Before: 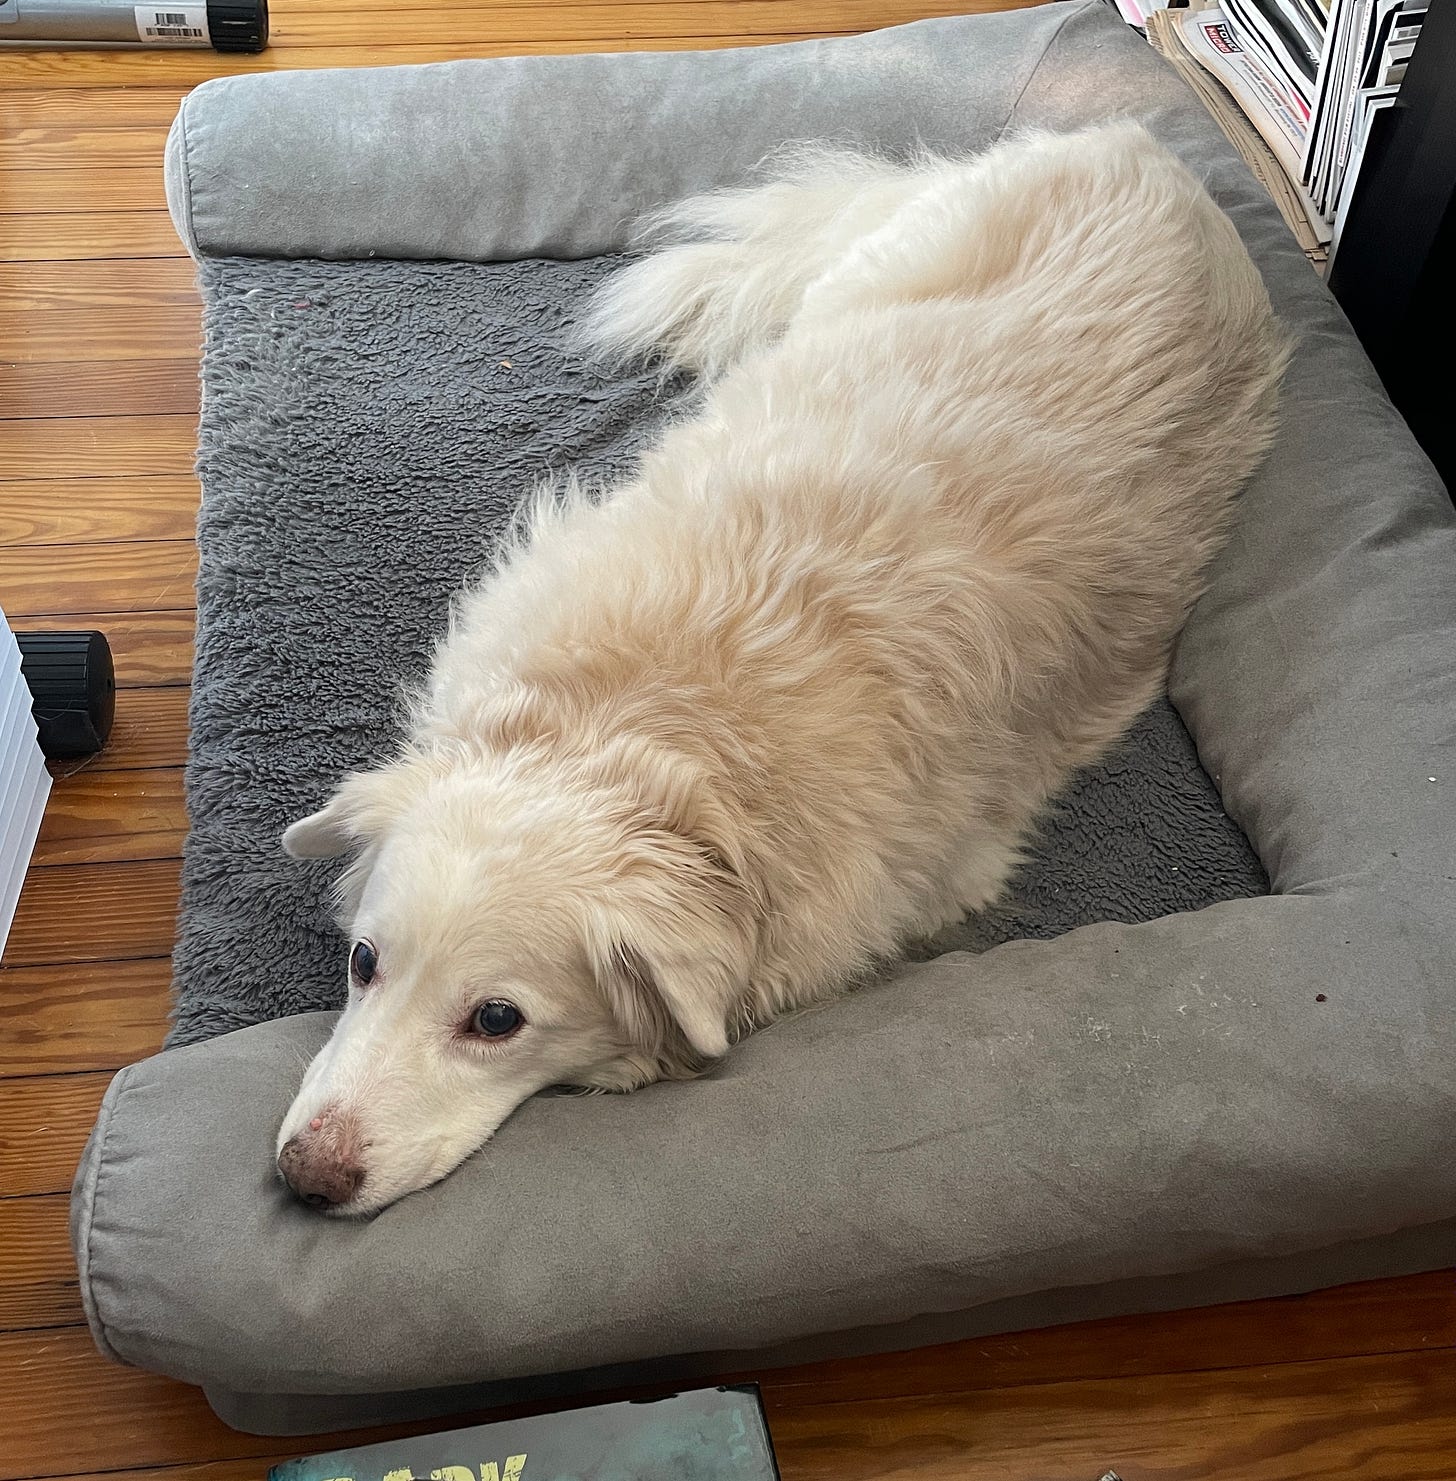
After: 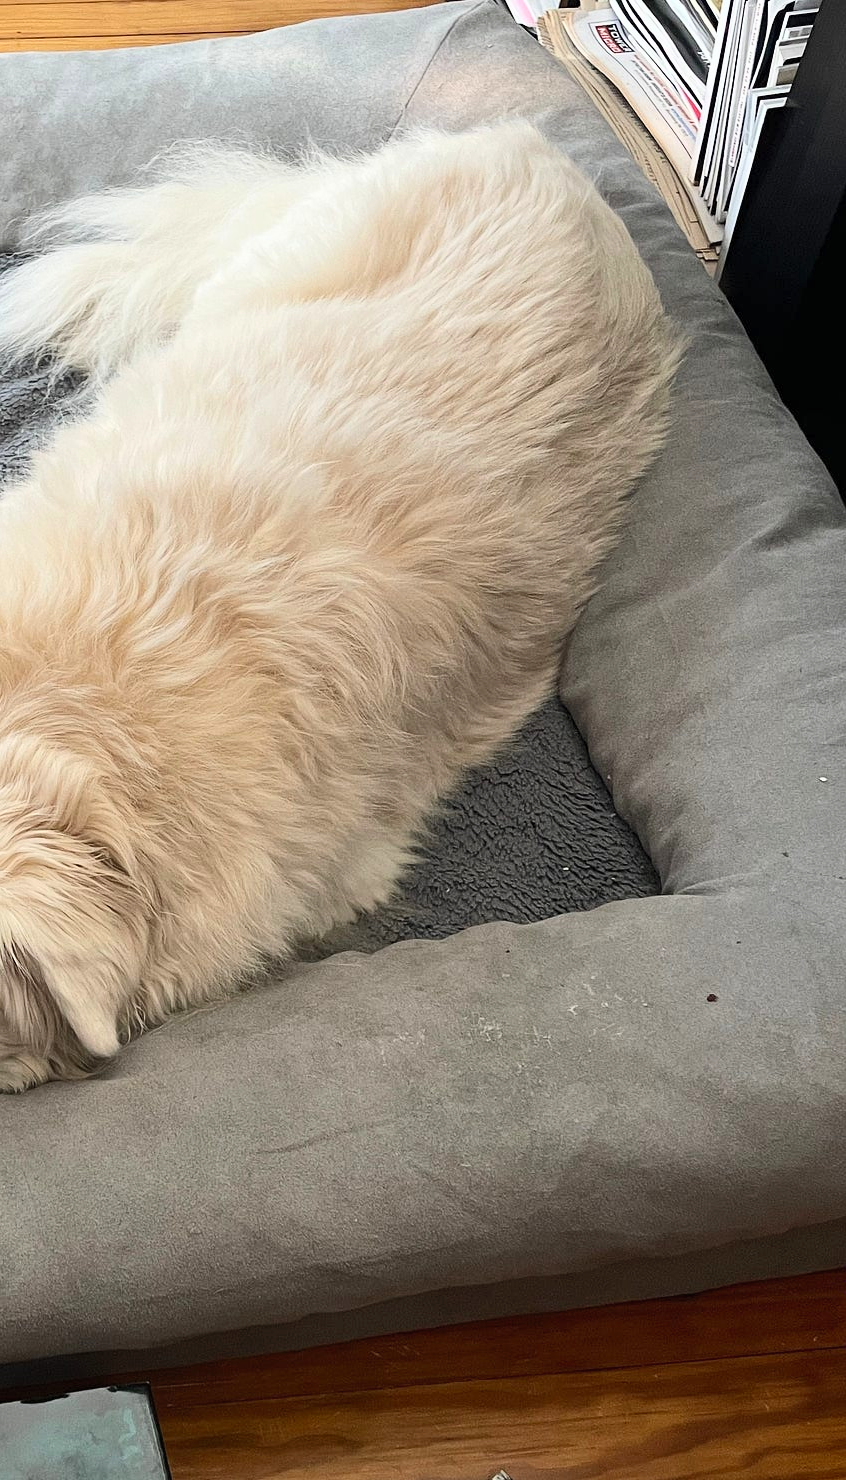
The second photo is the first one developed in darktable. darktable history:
exposure: exposure -0.057 EV, compensate exposure bias true, compensate highlight preservation false
crop: left 41.875%
contrast brightness saturation: contrast 0.196, brightness 0.149, saturation 0.14
